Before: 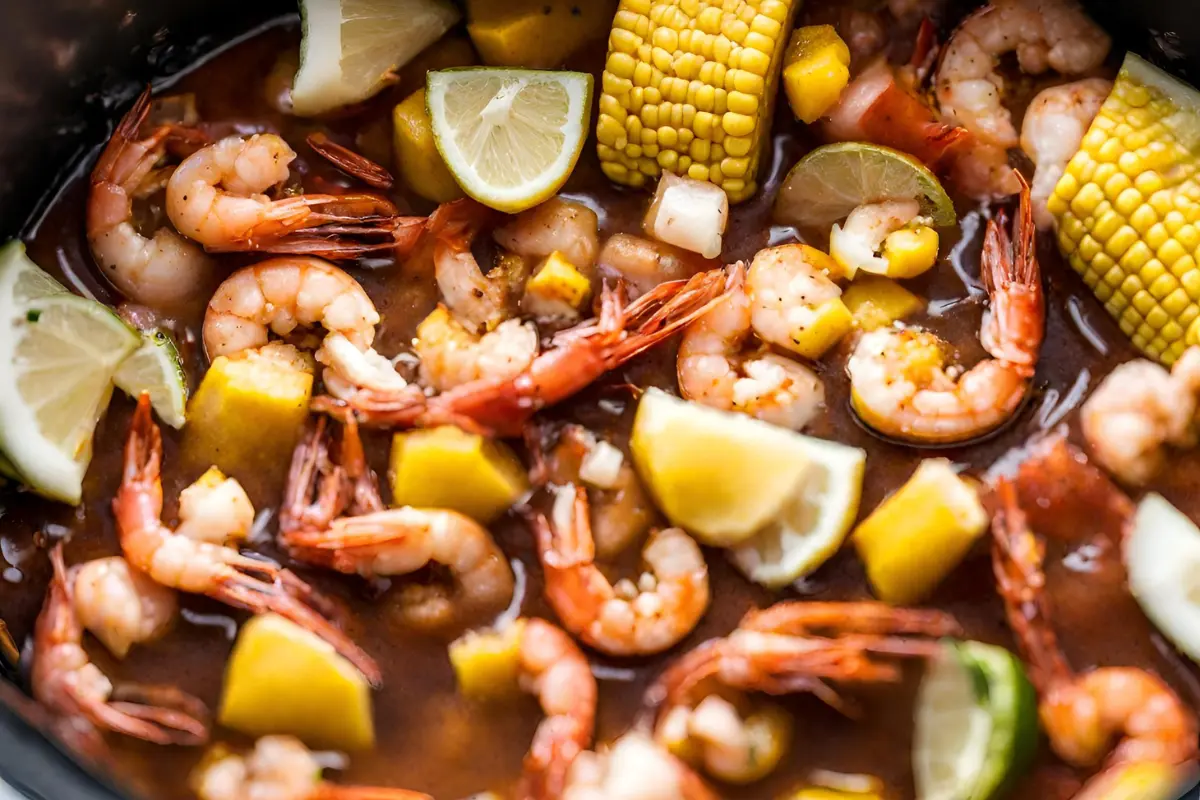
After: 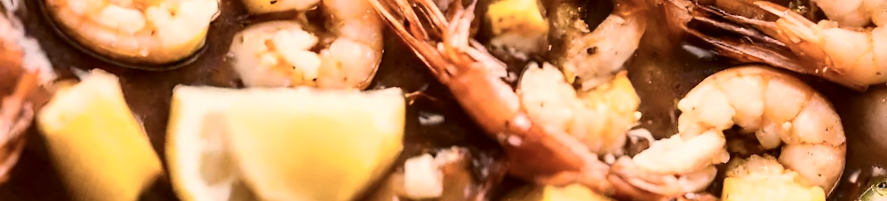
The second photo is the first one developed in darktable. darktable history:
rotate and perspective: rotation -1.17°, automatic cropping off
color balance rgb: shadows lift › luminance -5%, shadows lift › chroma 1.1%, shadows lift › hue 219°, power › luminance 10%, power › chroma 2.83%, power › hue 60°, highlights gain › chroma 4.52%, highlights gain › hue 33.33°, saturation formula JzAzBz (2021)
contrast brightness saturation: contrast 0.25, saturation -0.31
crop and rotate: angle 16.12°, top 30.835%, bottom 35.653%
